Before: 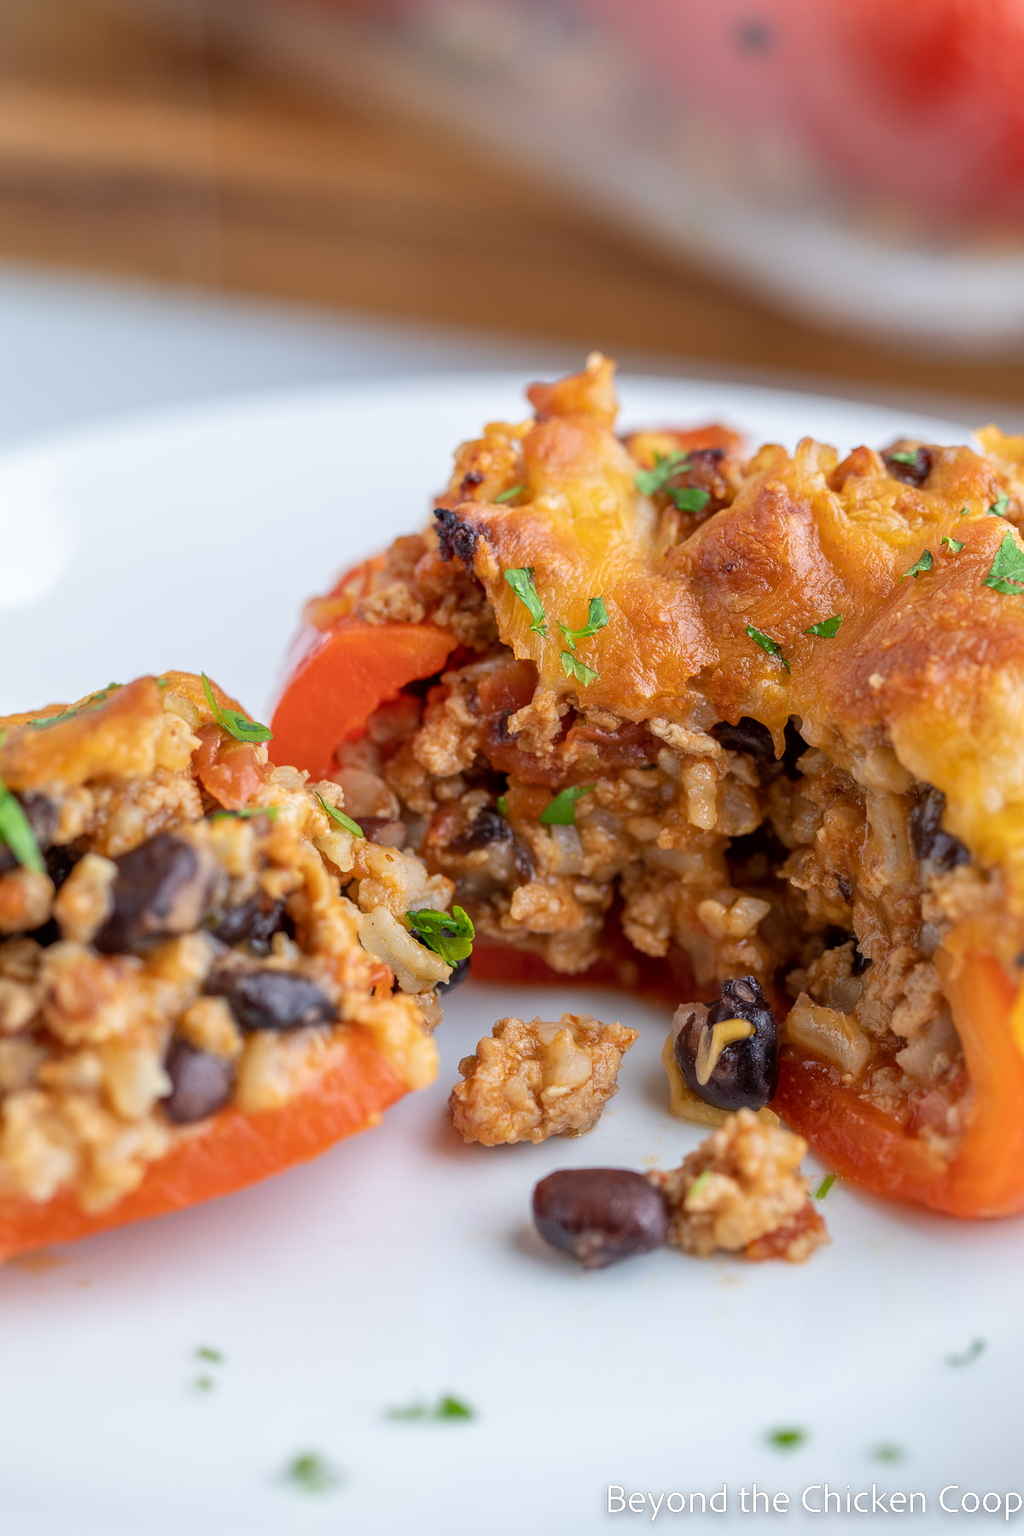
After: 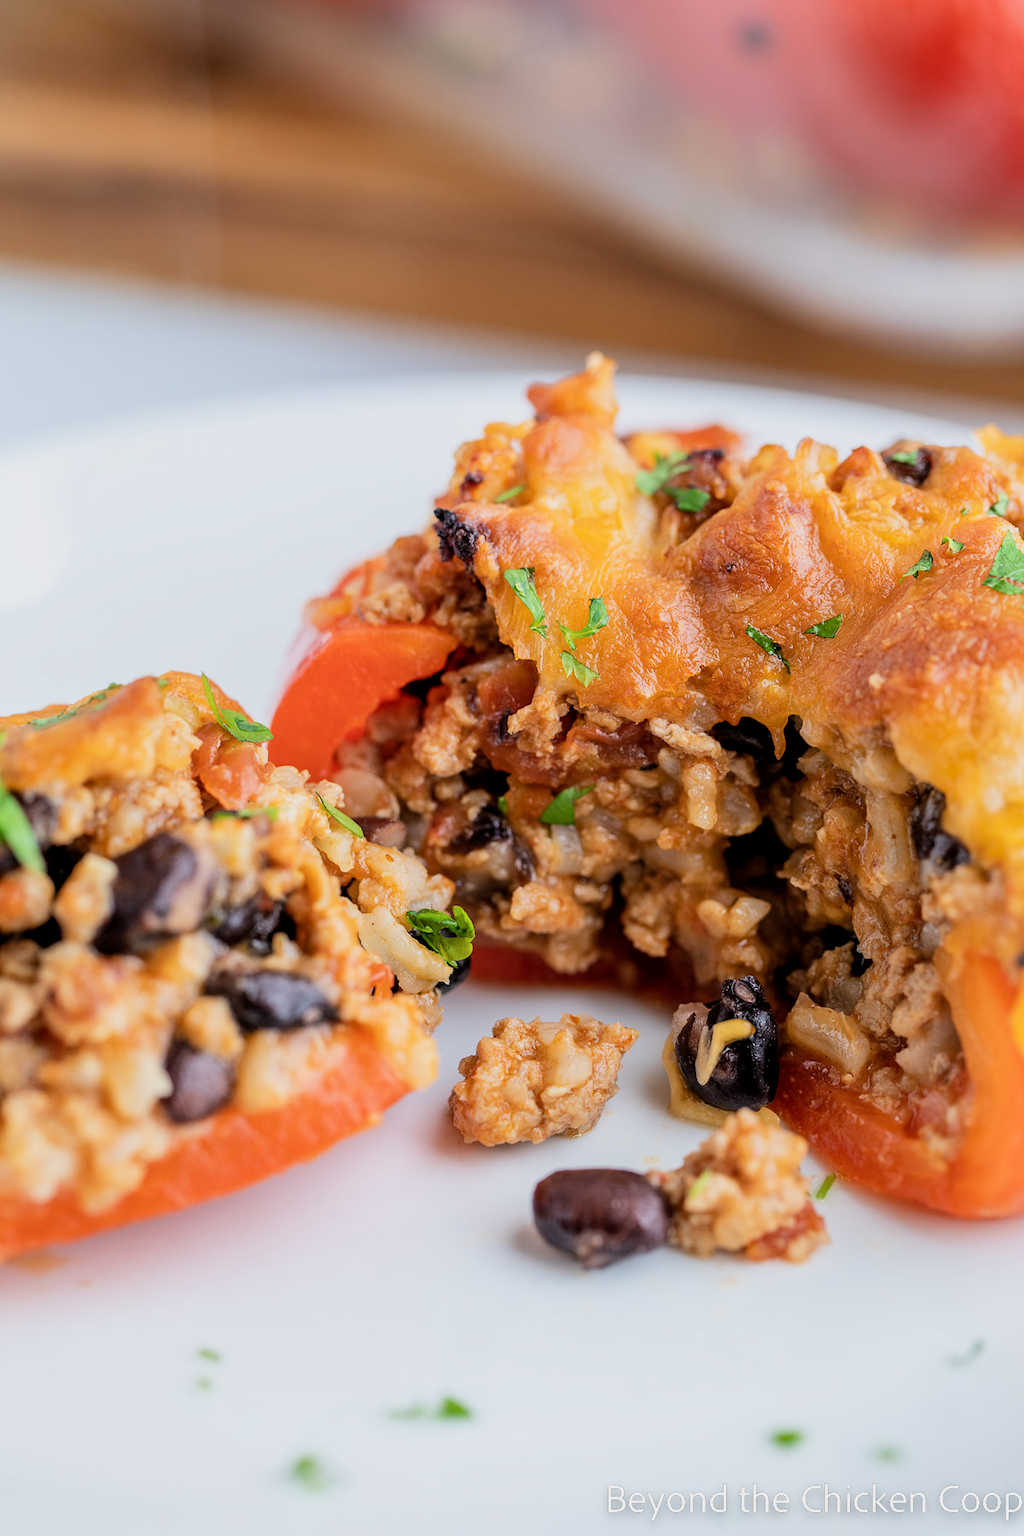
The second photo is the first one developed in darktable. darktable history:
filmic rgb: black relative exposure -5.02 EV, white relative exposure 4 EV, hardness 2.89, contrast 1.296
exposure: exposure 0.252 EV, compensate exposure bias true, compensate highlight preservation false
